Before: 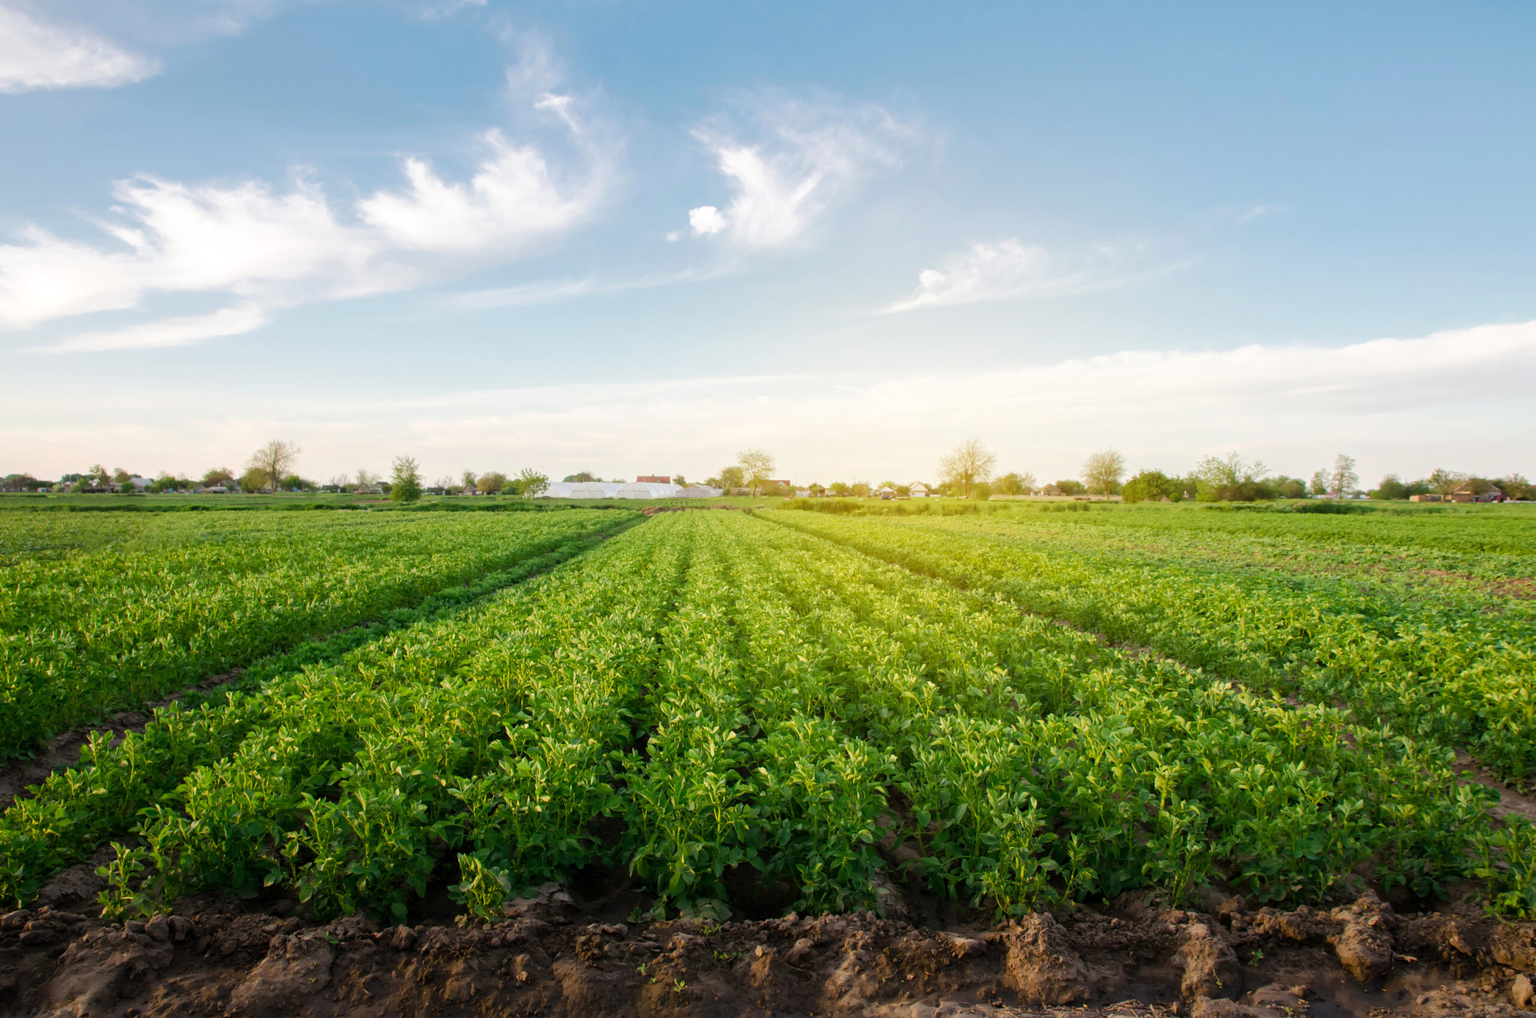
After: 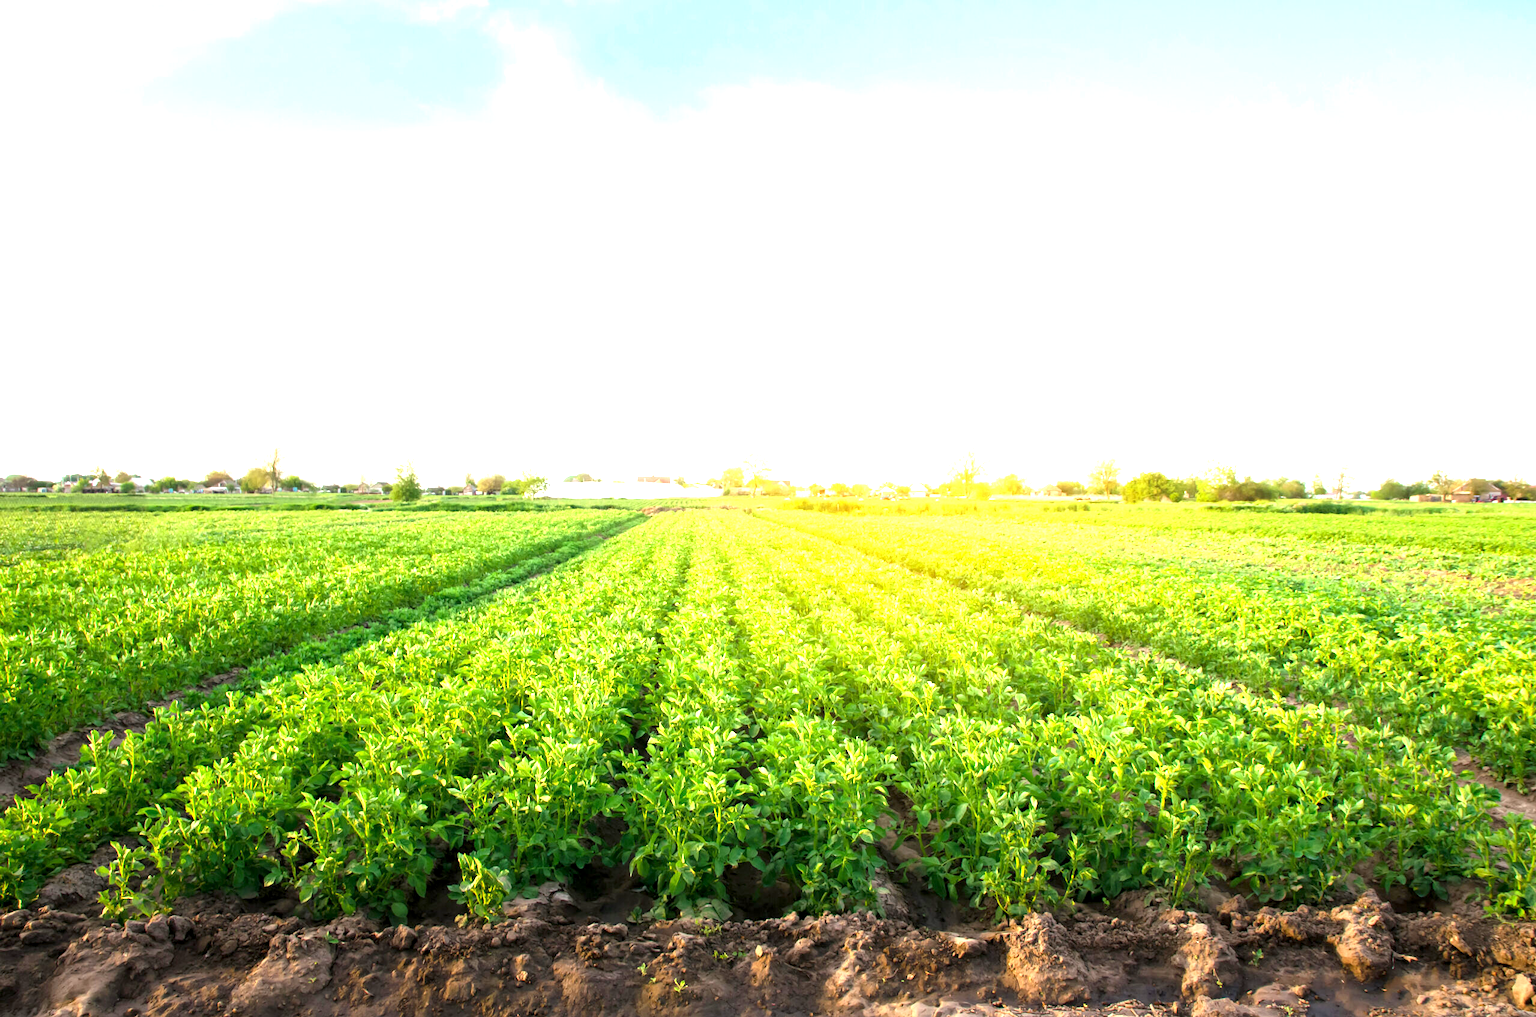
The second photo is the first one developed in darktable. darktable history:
exposure: black level correction 0.001, exposure 1.712 EV, compensate highlight preservation false
